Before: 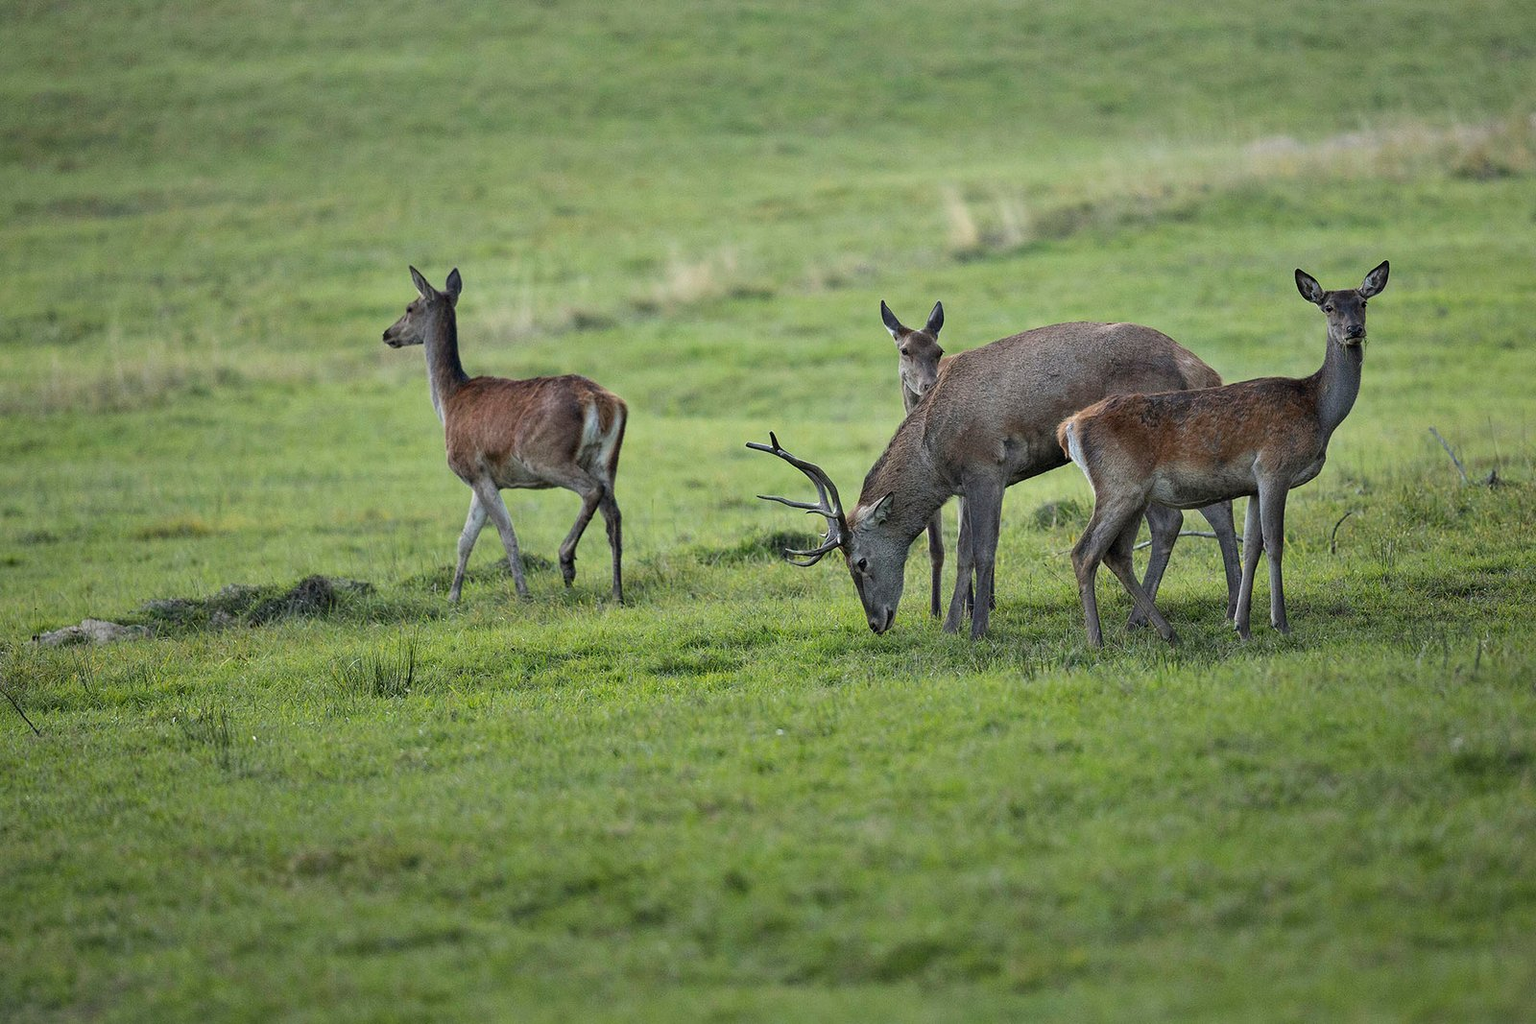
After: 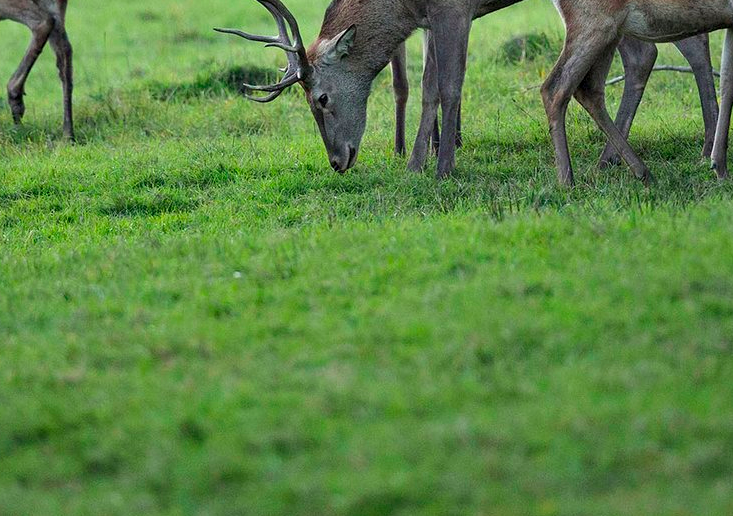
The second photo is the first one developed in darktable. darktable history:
crop: left 35.976%, top 45.819%, right 18.162%, bottom 5.807%
contrast equalizer: octaves 7, y [[0.6 ×6], [0.55 ×6], [0 ×6], [0 ×6], [0 ×6]], mix 0.15
color contrast: green-magenta contrast 1.73, blue-yellow contrast 1.15
